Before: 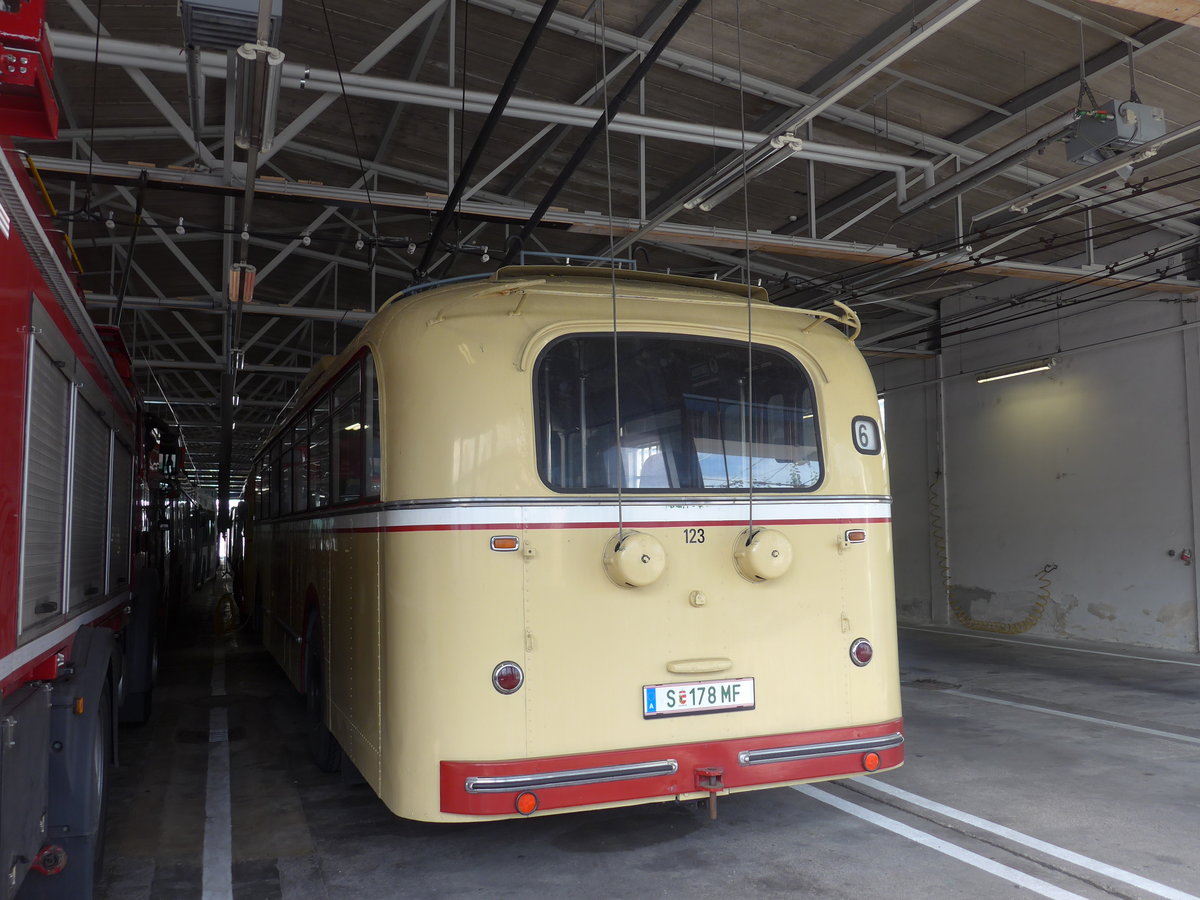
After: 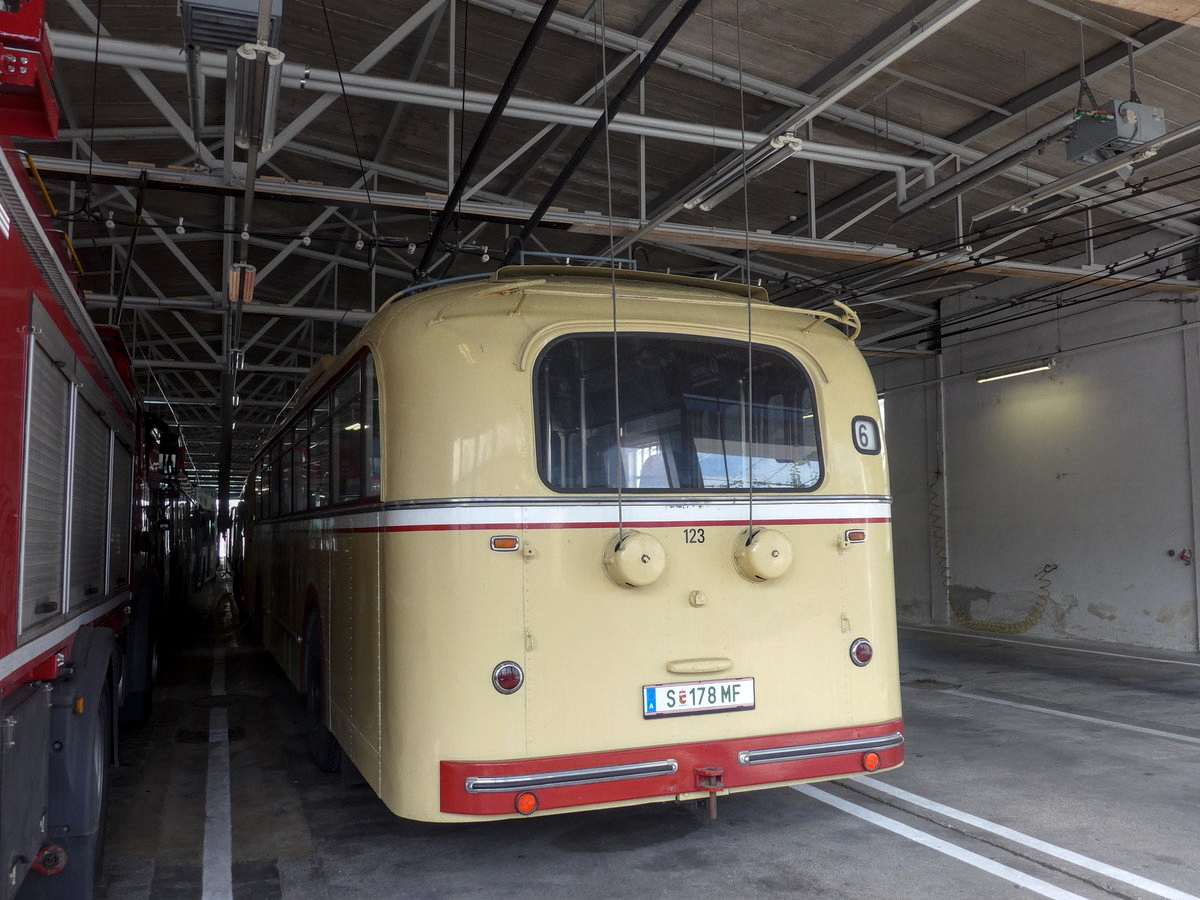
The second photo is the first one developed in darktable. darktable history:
local contrast: on, module defaults
grain: coarseness 14.57 ISO, strength 8.8%
